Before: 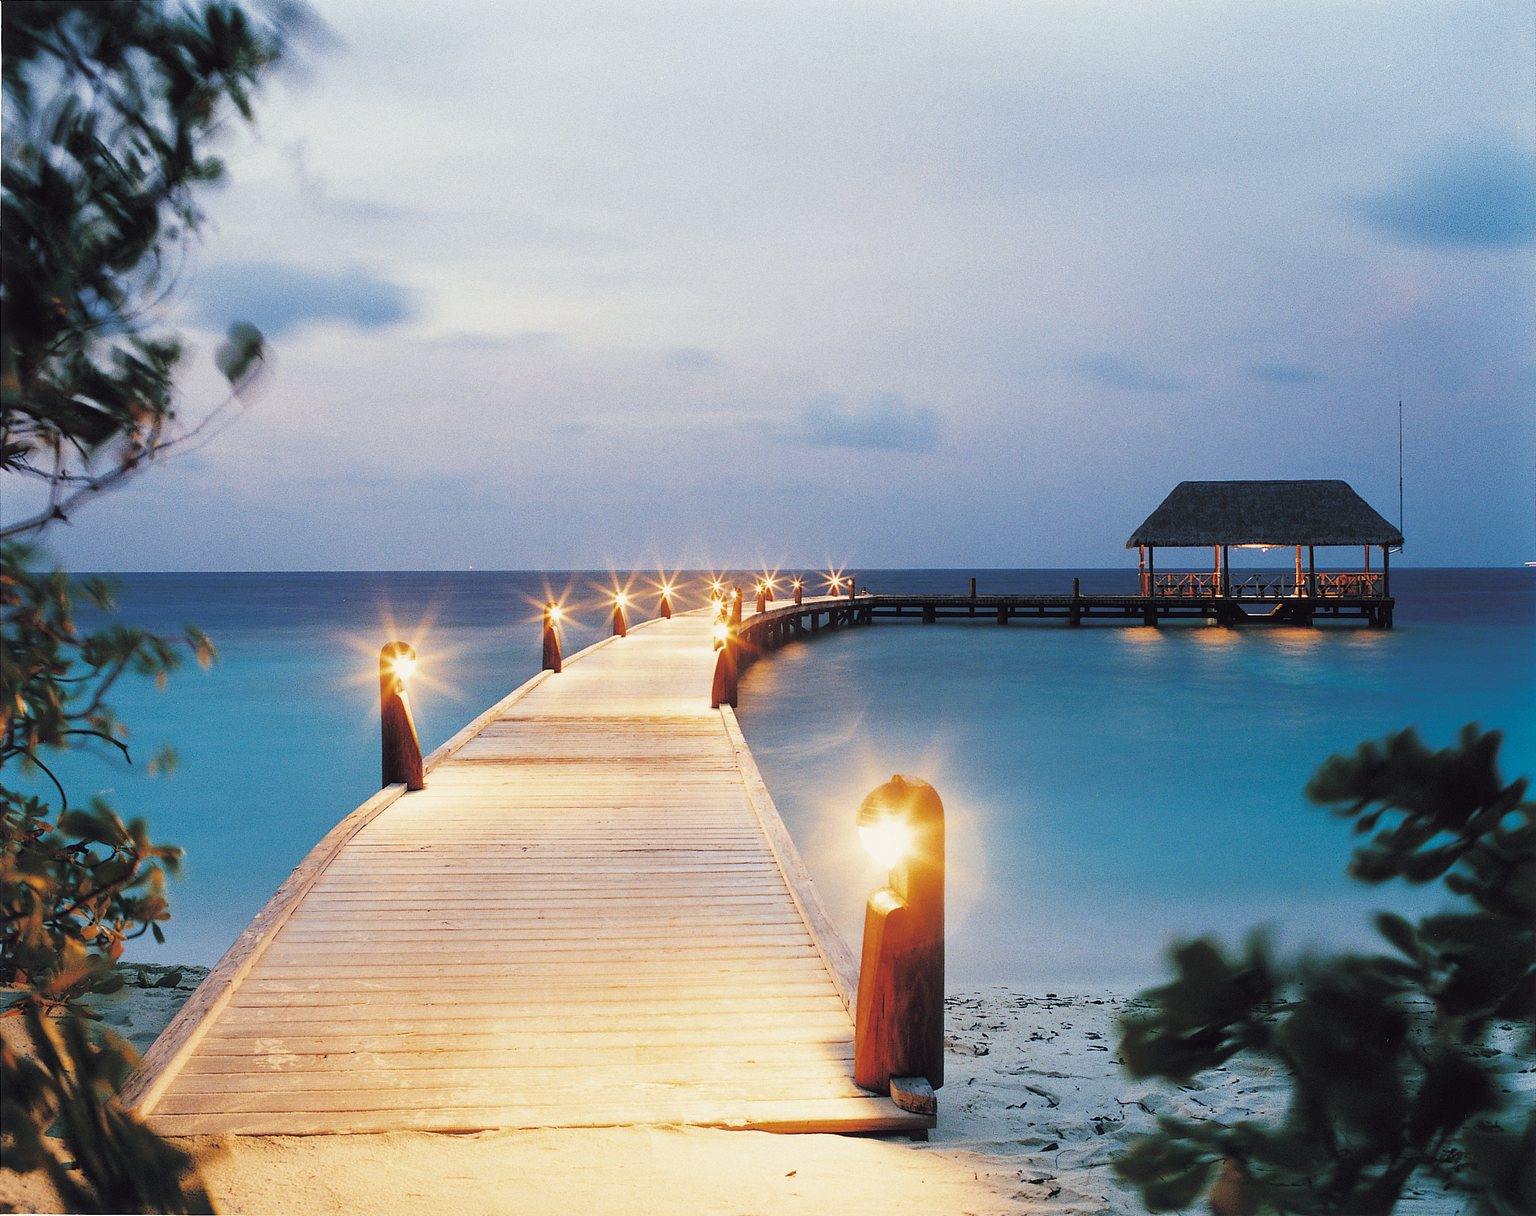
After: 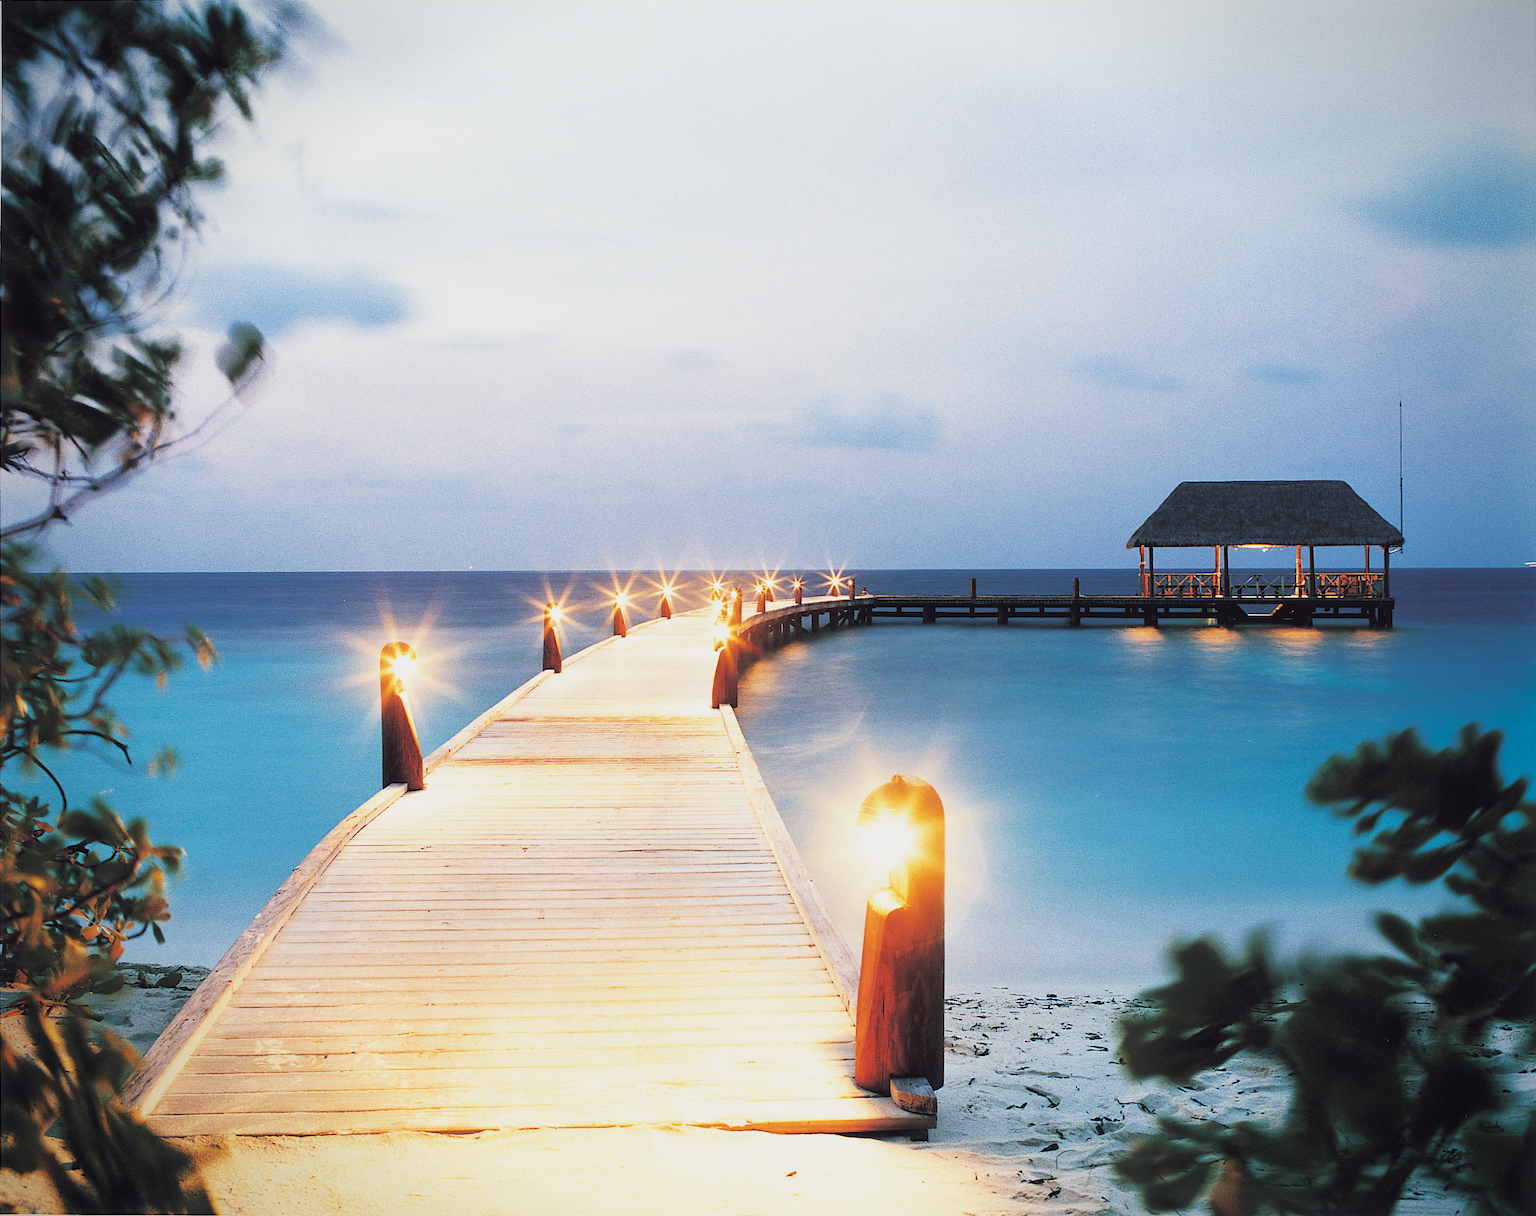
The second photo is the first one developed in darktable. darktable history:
vignetting: saturation 0, unbound false
base curve: curves: ch0 [(0, 0) (0.088, 0.125) (0.176, 0.251) (0.354, 0.501) (0.613, 0.749) (1, 0.877)], preserve colors none
